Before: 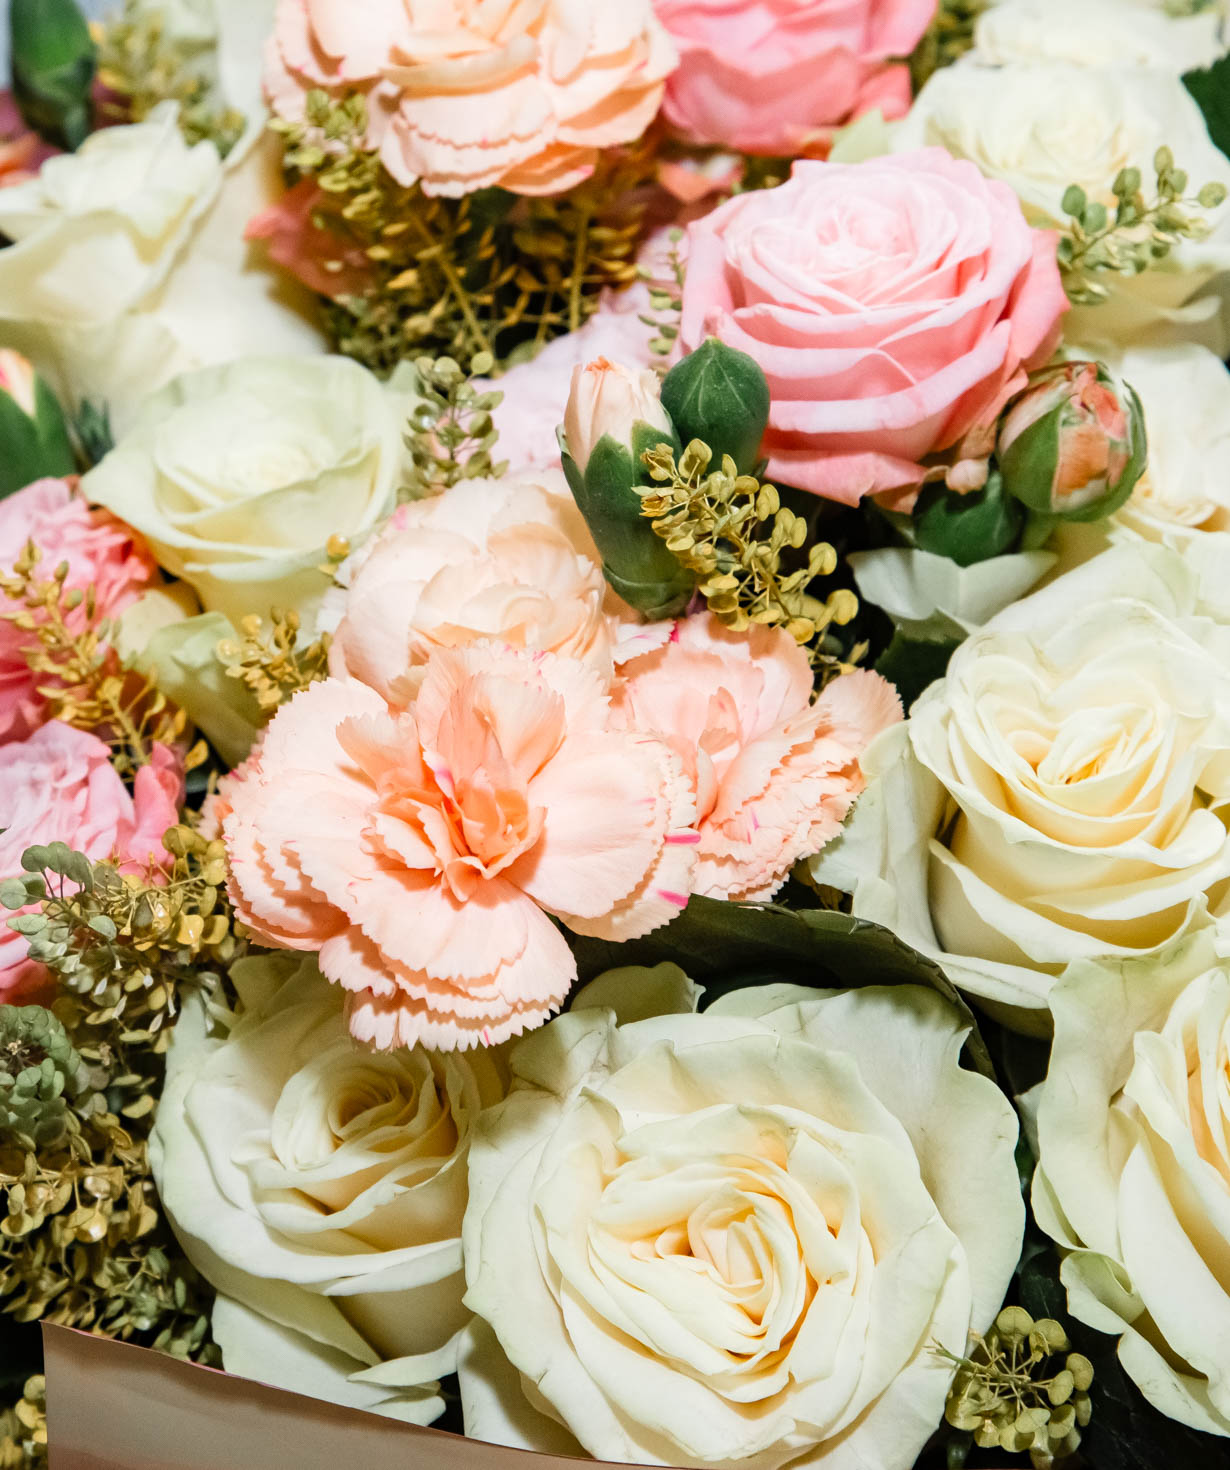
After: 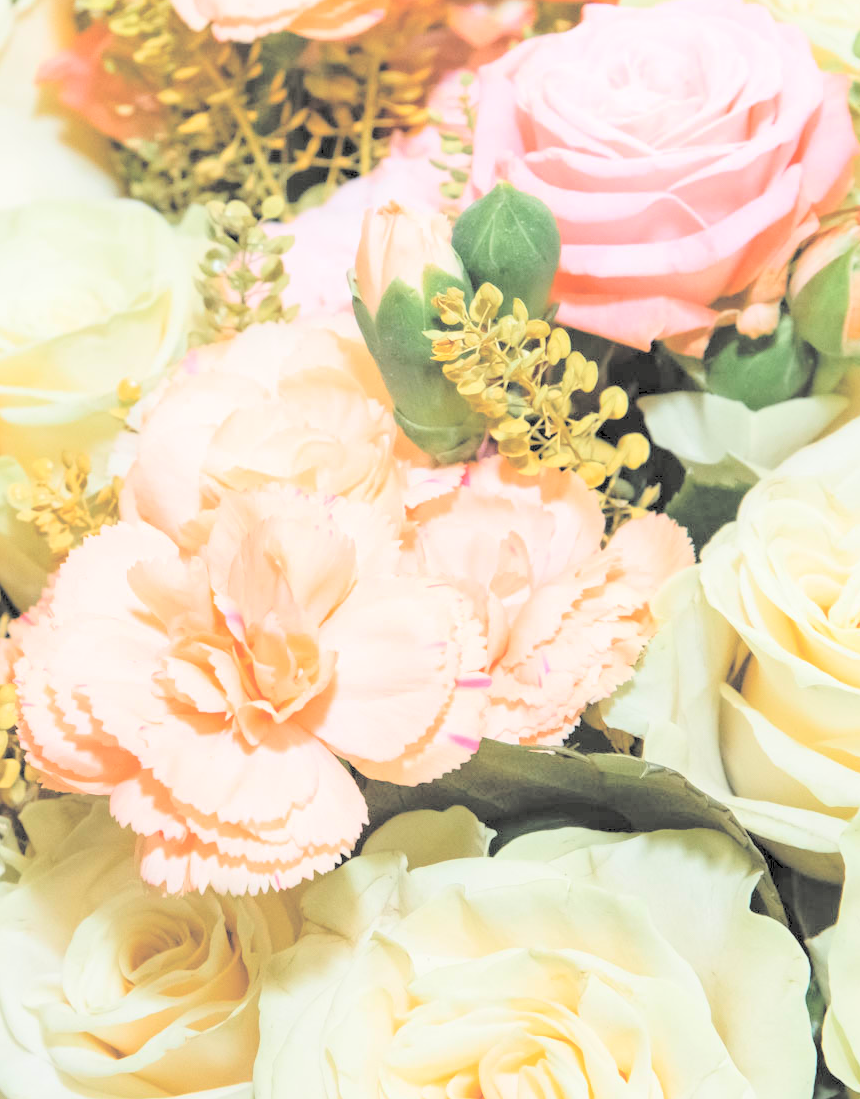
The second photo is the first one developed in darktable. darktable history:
crop and rotate: left 17.046%, top 10.659%, right 12.989%, bottom 14.553%
contrast brightness saturation: brightness 1
